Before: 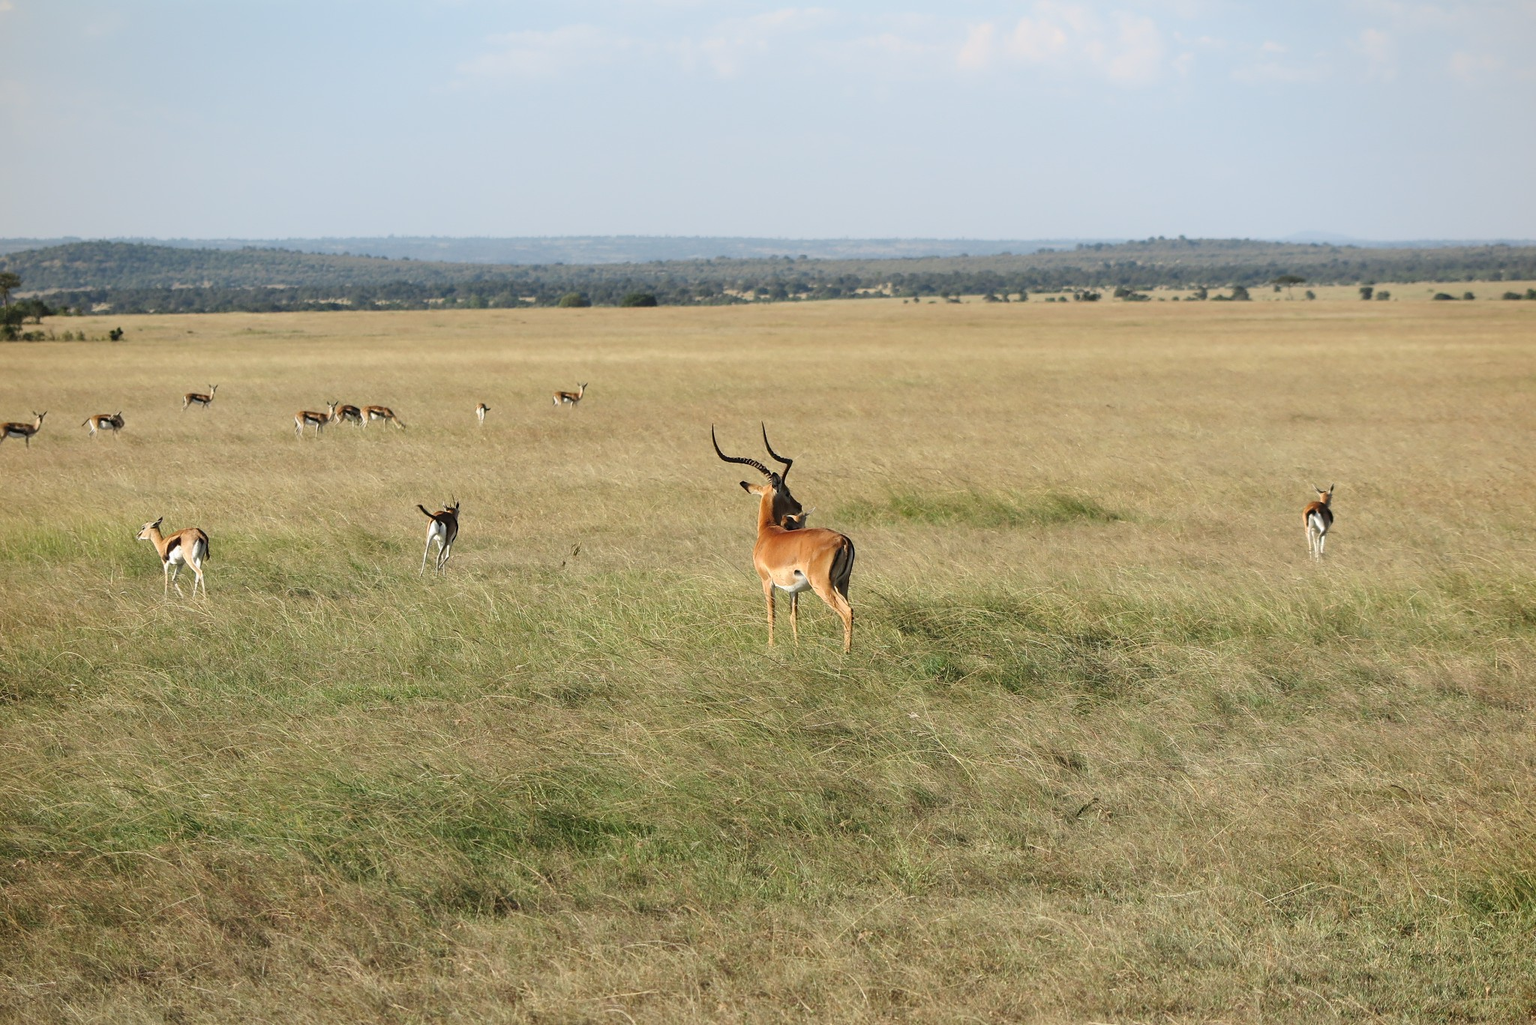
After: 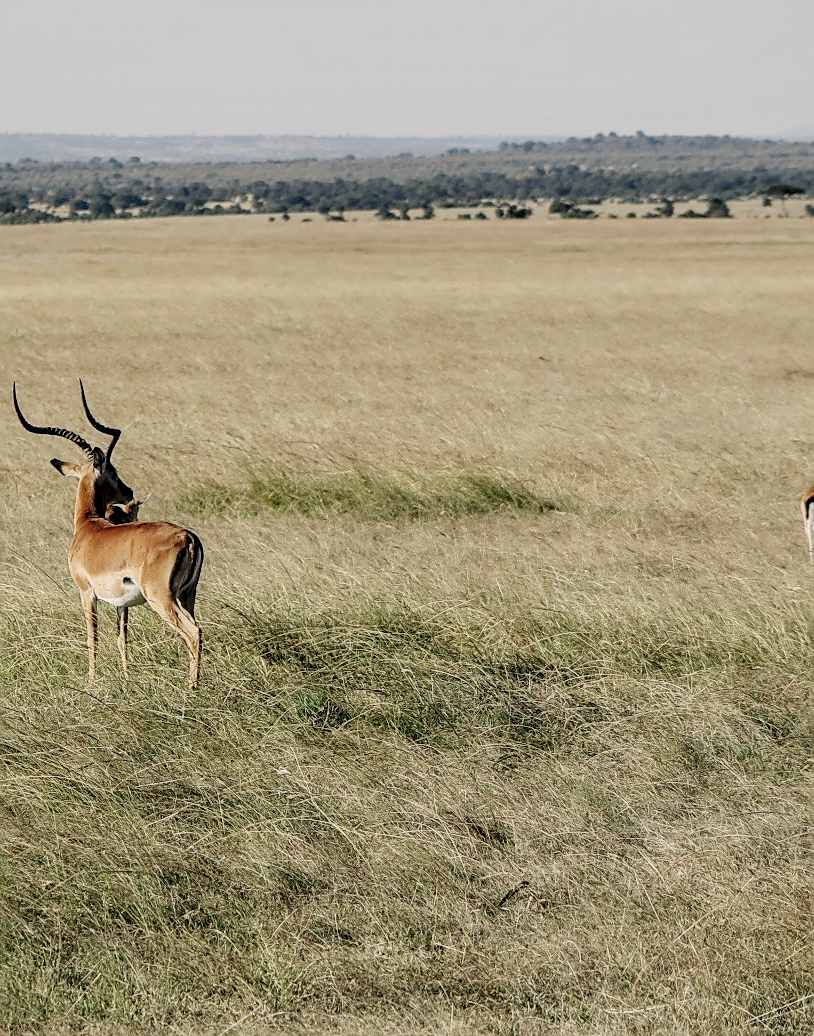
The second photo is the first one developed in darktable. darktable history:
sigmoid: skew -0.2, preserve hue 0%, red attenuation 0.1, red rotation 0.035, green attenuation 0.1, green rotation -0.017, blue attenuation 0.15, blue rotation -0.052, base primaries Rec2020
sharpen: on, module defaults
local contrast: detail 142%
crop: left 45.721%, top 13.393%, right 14.118%, bottom 10.01%
color correction: highlights a* 2.75, highlights b* 5, shadows a* -2.04, shadows b* -4.84, saturation 0.8
exposure: compensate highlight preservation false
